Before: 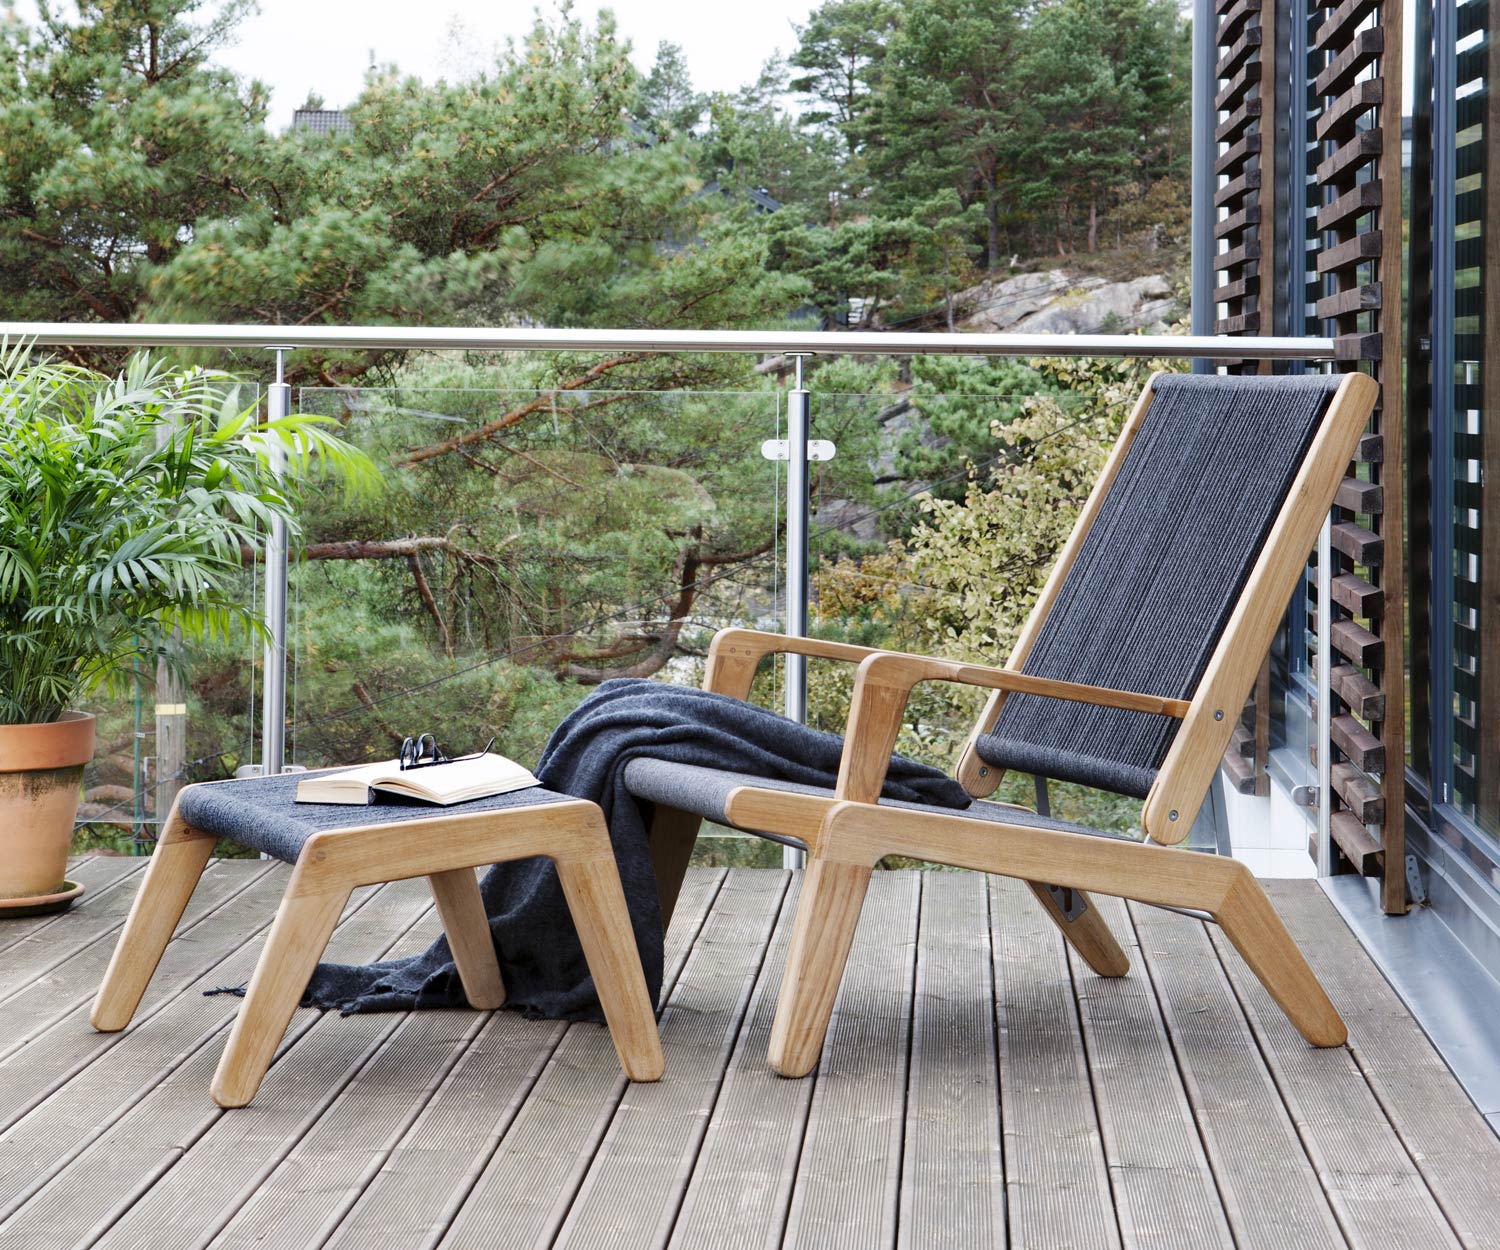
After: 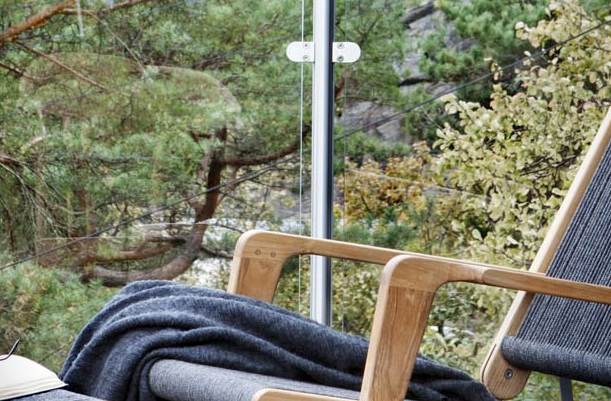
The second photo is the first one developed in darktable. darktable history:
shadows and highlights: radius 115.77, shadows 41.91, highlights -61.69, soften with gaussian
local contrast: highlights 103%, shadows 101%, detail 120%, midtone range 0.2
crop: left 31.713%, top 31.845%, right 27.5%, bottom 36.017%
vignetting: fall-off start 92.68%, saturation 0.38, dithering 8-bit output
